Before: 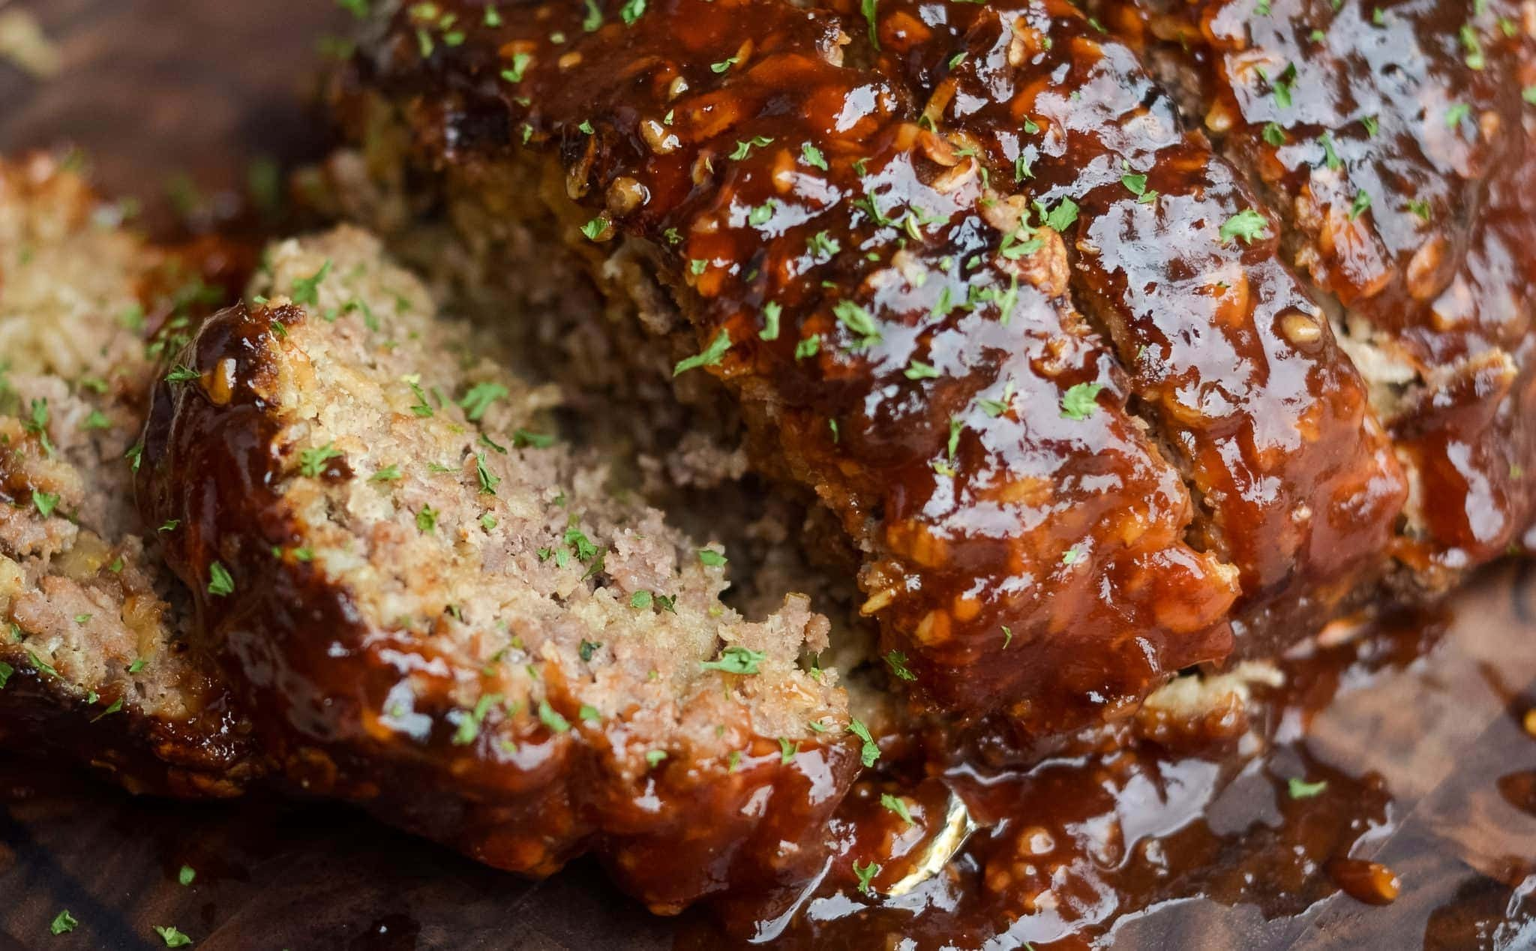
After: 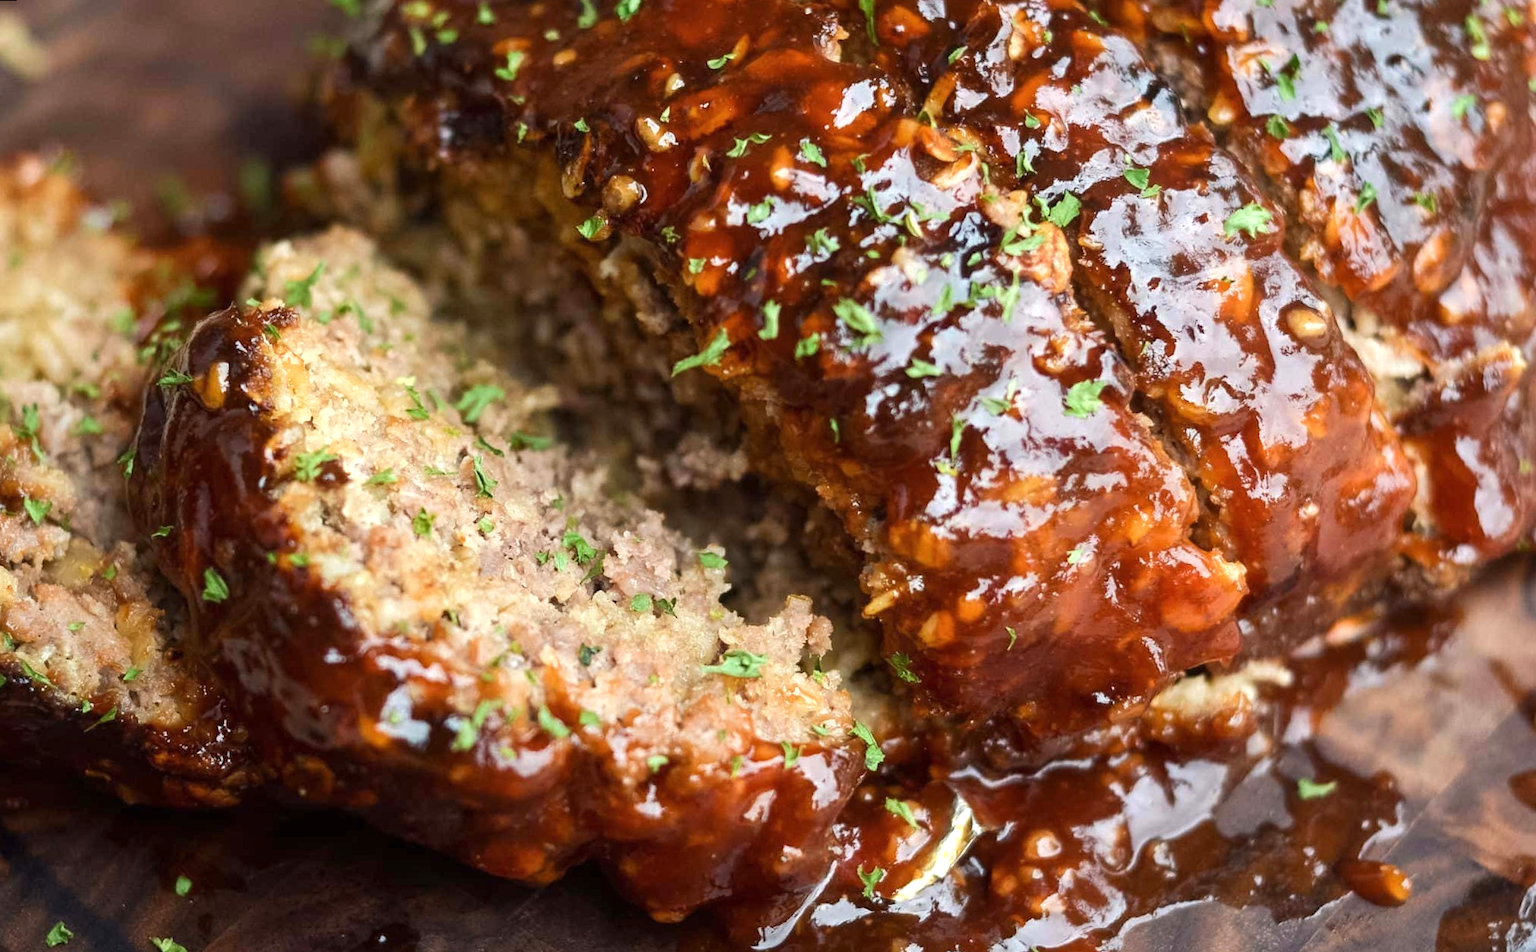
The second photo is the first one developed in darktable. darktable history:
color calibration: illuminant same as pipeline (D50), x 0.346, y 0.359, temperature 5002.42 K
exposure: black level correction 0, exposure 0.5 EV, compensate exposure bias true, compensate highlight preservation false
rotate and perspective: rotation -0.45°, automatic cropping original format, crop left 0.008, crop right 0.992, crop top 0.012, crop bottom 0.988
